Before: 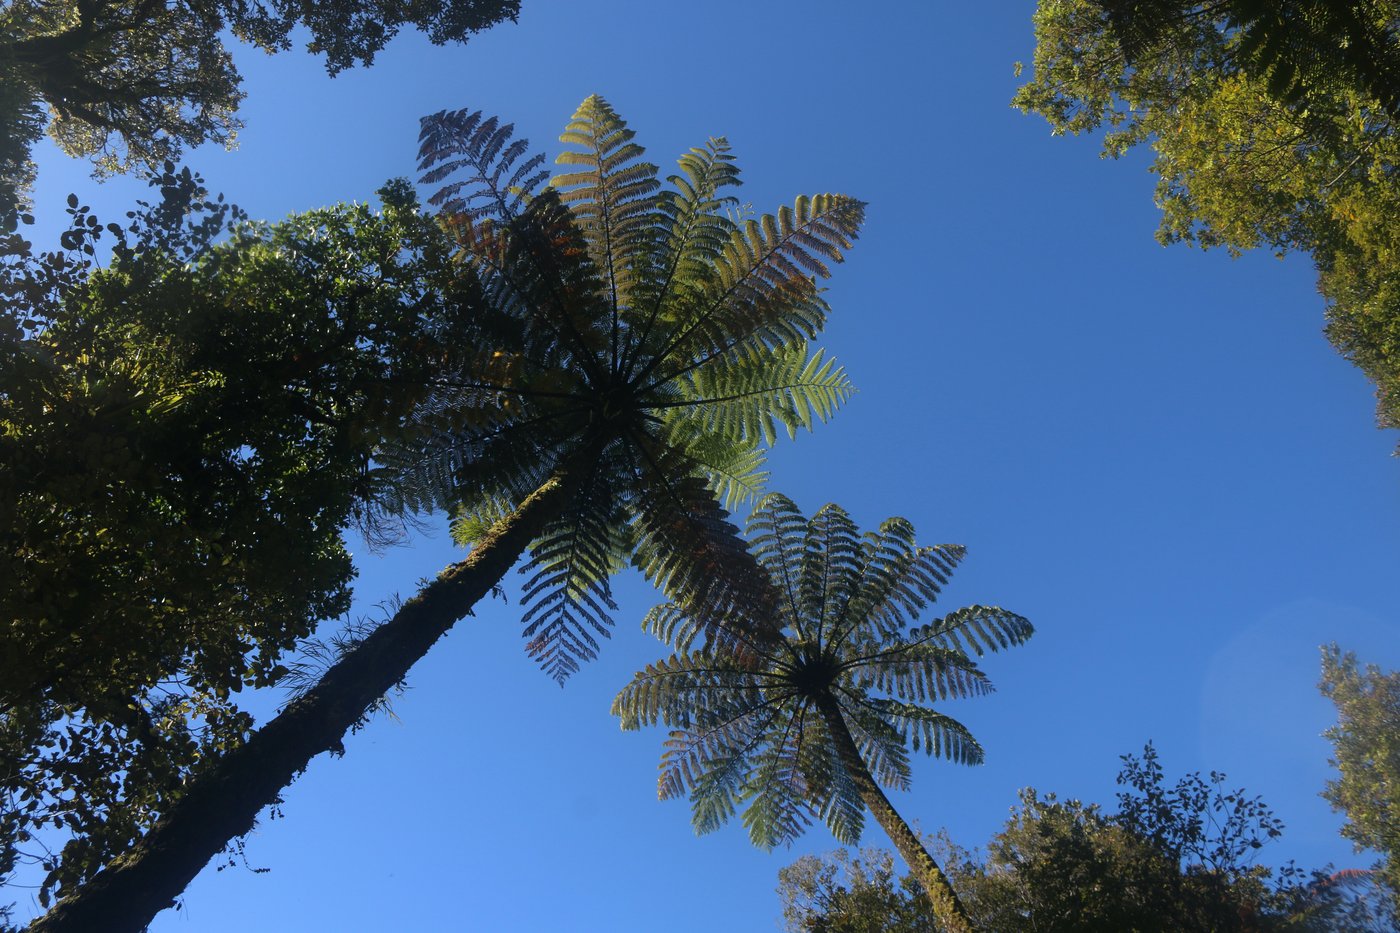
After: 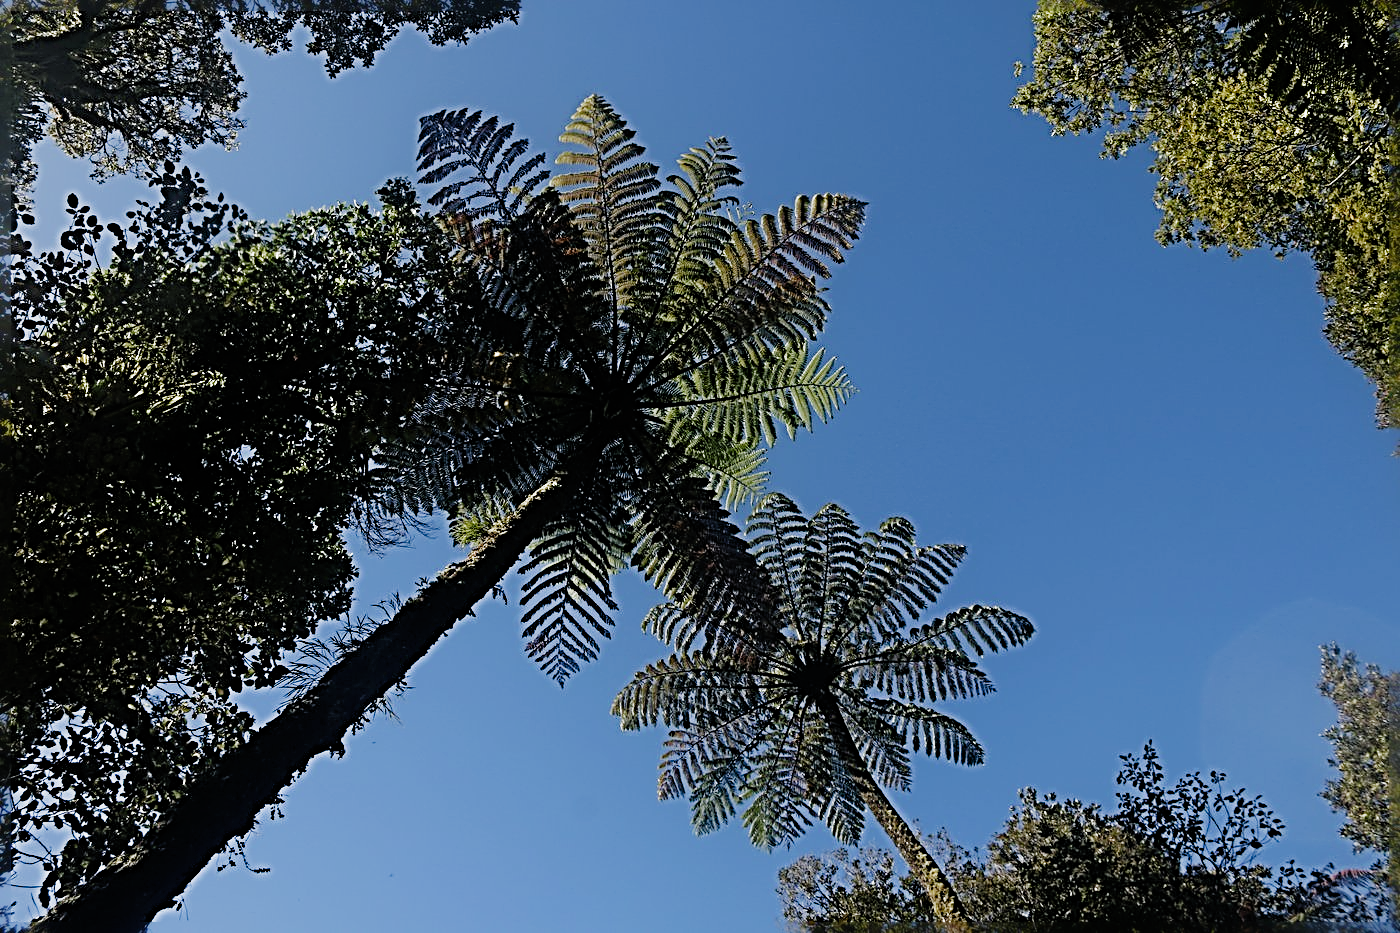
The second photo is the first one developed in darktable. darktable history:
sharpen: radius 4.039, amount 2
filmic rgb: black relative exposure -7.41 EV, white relative exposure 4.84 EV, hardness 3.4, add noise in highlights 0.002, preserve chrominance no, color science v3 (2019), use custom middle-gray values true, contrast in highlights soft
